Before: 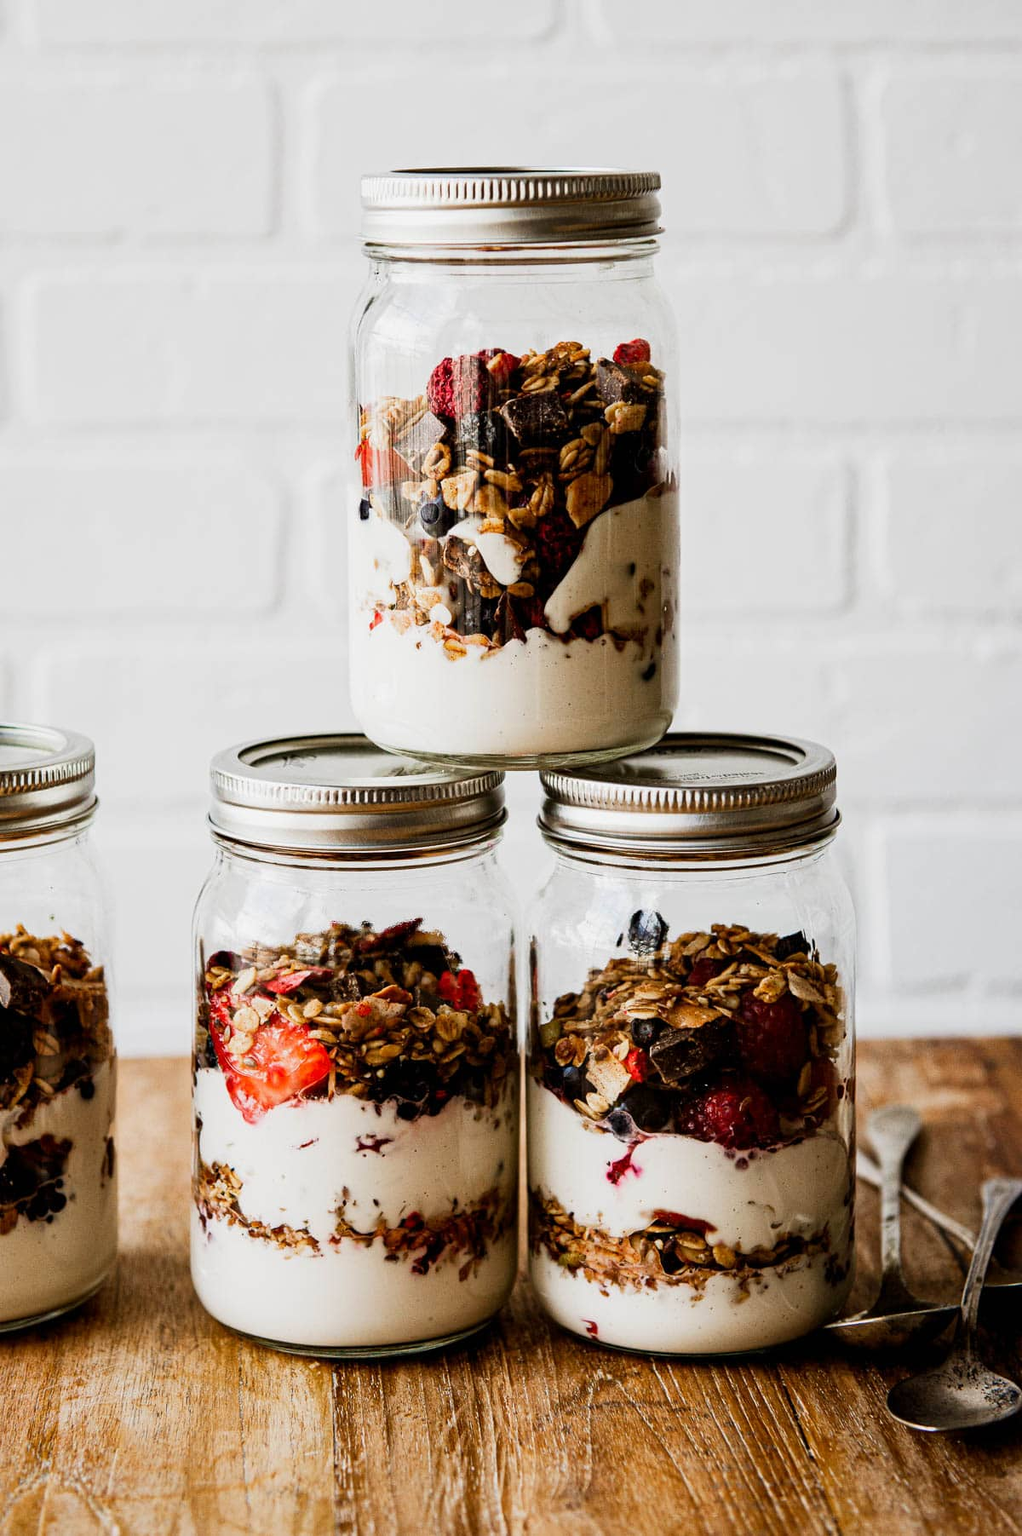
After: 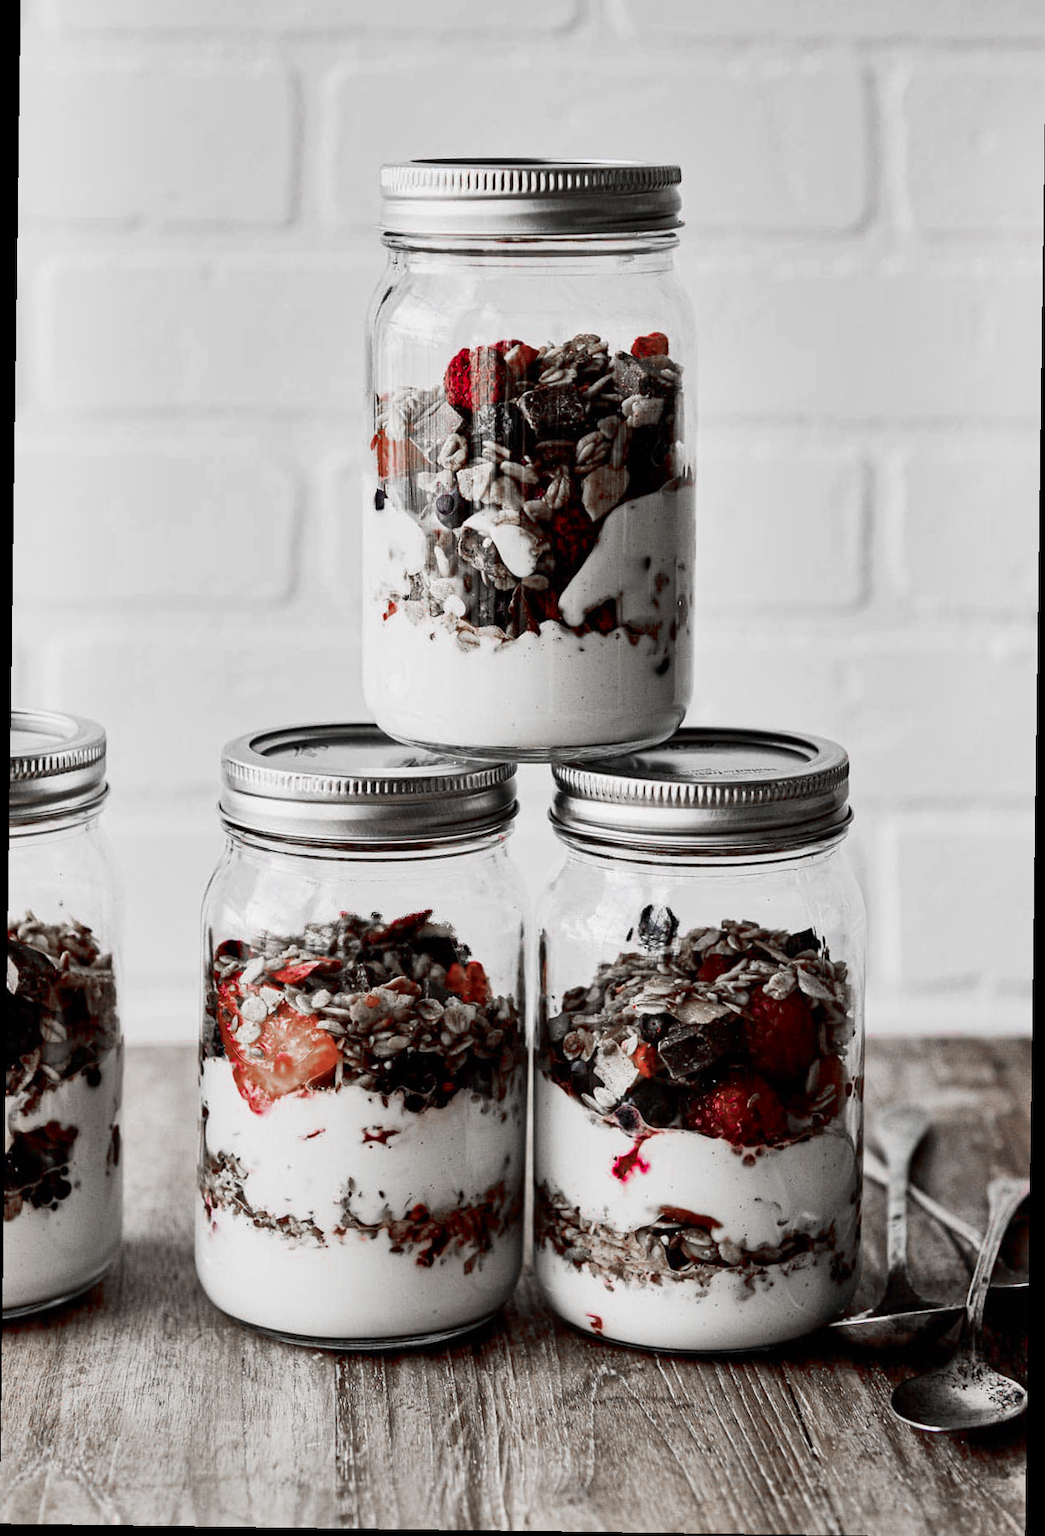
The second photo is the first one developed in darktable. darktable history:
color zones: curves: ch0 [(0, 0.278) (0.143, 0.5) (0.286, 0.5) (0.429, 0.5) (0.571, 0.5) (0.714, 0.5) (0.857, 0.5) (1, 0.5)]; ch1 [(0, 1) (0.143, 0.165) (0.286, 0) (0.429, 0) (0.571, 0) (0.714, 0) (0.857, 0.5) (1, 0.5)]; ch2 [(0, 0.508) (0.143, 0.5) (0.286, 0.5) (0.429, 0.5) (0.571, 0.5) (0.714, 0.5) (0.857, 0.5) (1, 0.5)]
crop: top 1.049%, right 0.001%
shadows and highlights: soften with gaussian
rotate and perspective: rotation 0.8°, automatic cropping off
